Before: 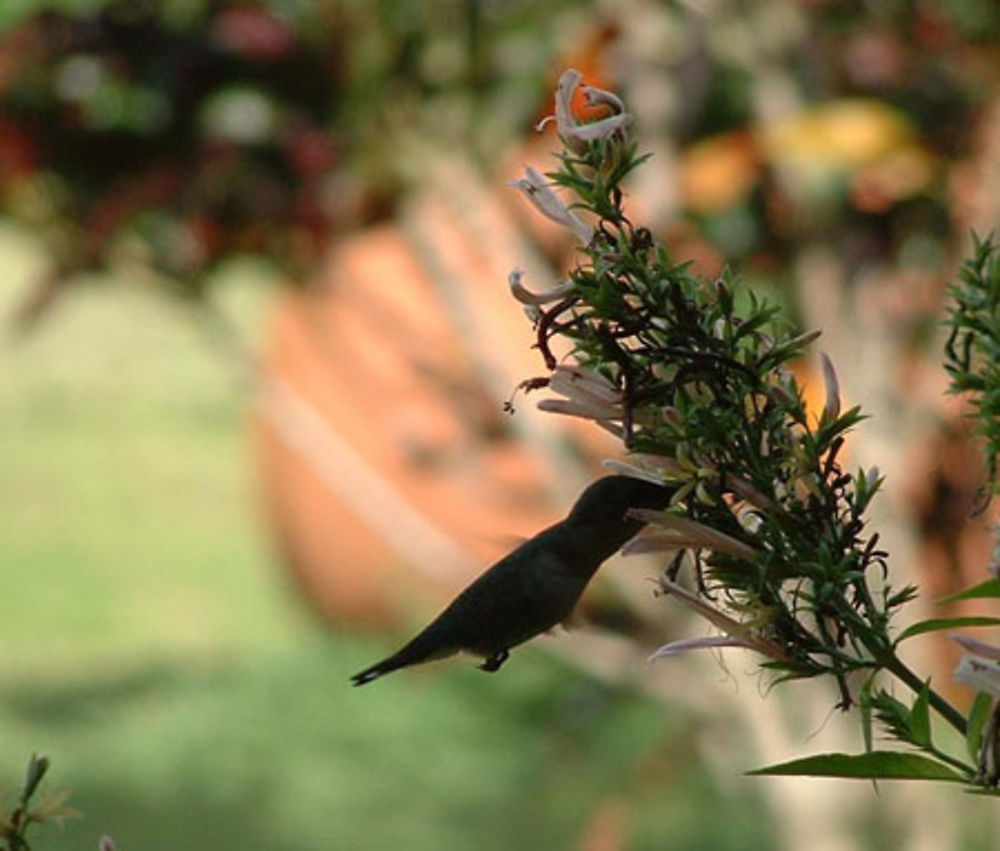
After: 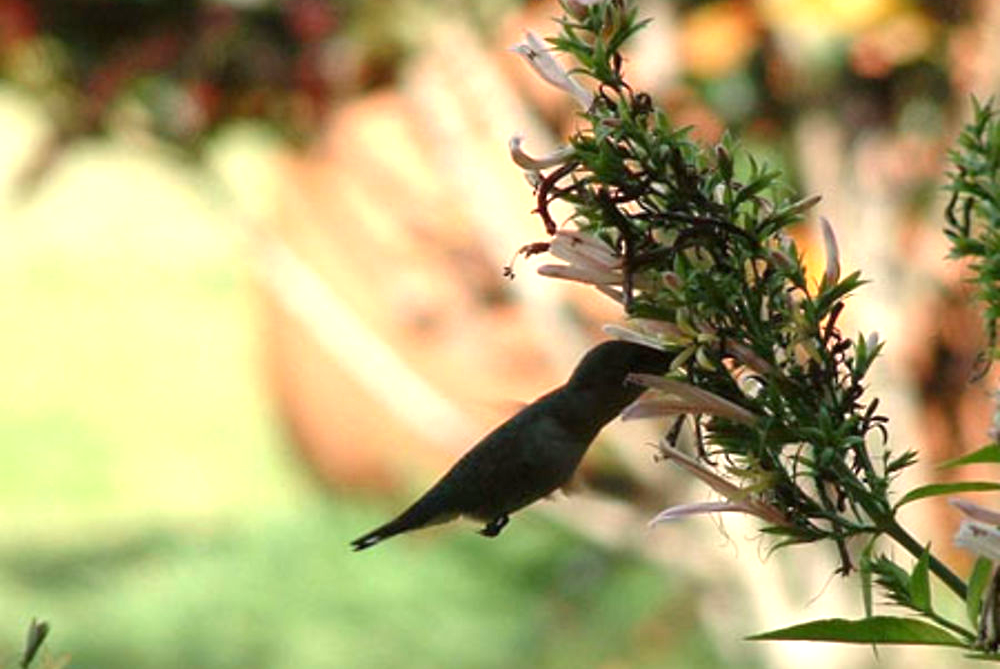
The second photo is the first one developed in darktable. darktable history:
exposure: black level correction 0.001, exposure 0.958 EV, compensate highlight preservation false
crop and rotate: top 15.972%, bottom 5.311%
